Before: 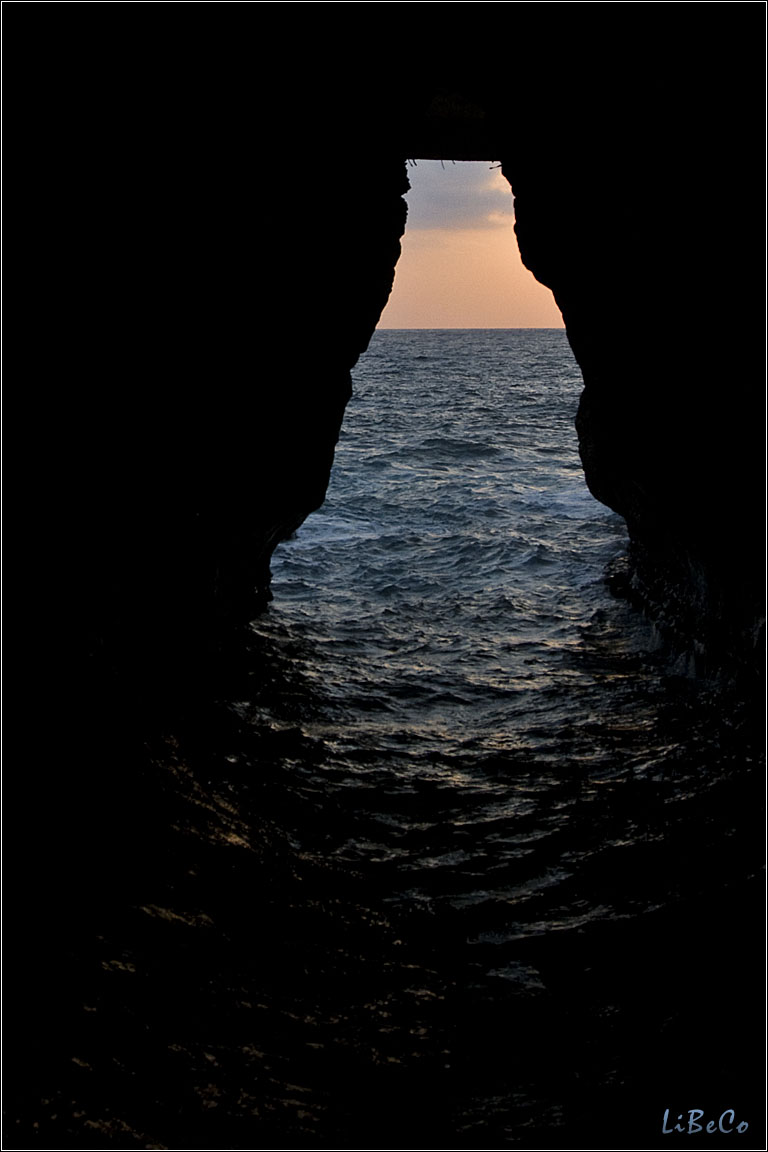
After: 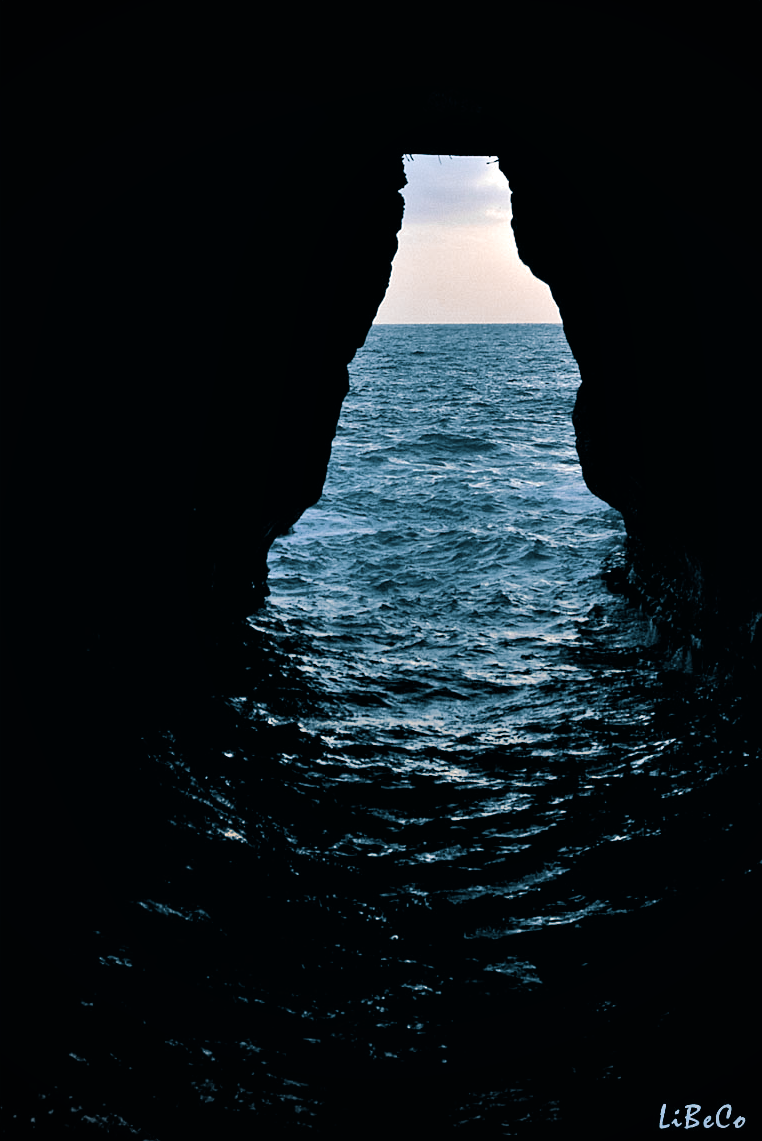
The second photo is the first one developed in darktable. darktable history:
exposure: black level correction 0, exposure 1.015 EV, compensate exposure bias true, compensate highlight preservation false
crop: left 0.434%, top 0.485%, right 0.244%, bottom 0.386%
shadows and highlights: soften with gaussian
vignetting: fall-off radius 60.92%
white balance: red 0.926, green 1.003, blue 1.133
color zones: curves: ch0 [(0, 0.487) (0.241, 0.395) (0.434, 0.373) (0.658, 0.412) (0.838, 0.487)]; ch1 [(0, 0) (0.053, 0.053) (0.211, 0.202) (0.579, 0.259) (0.781, 0.241)]
split-toning: shadows › hue 212.4°, balance -70
